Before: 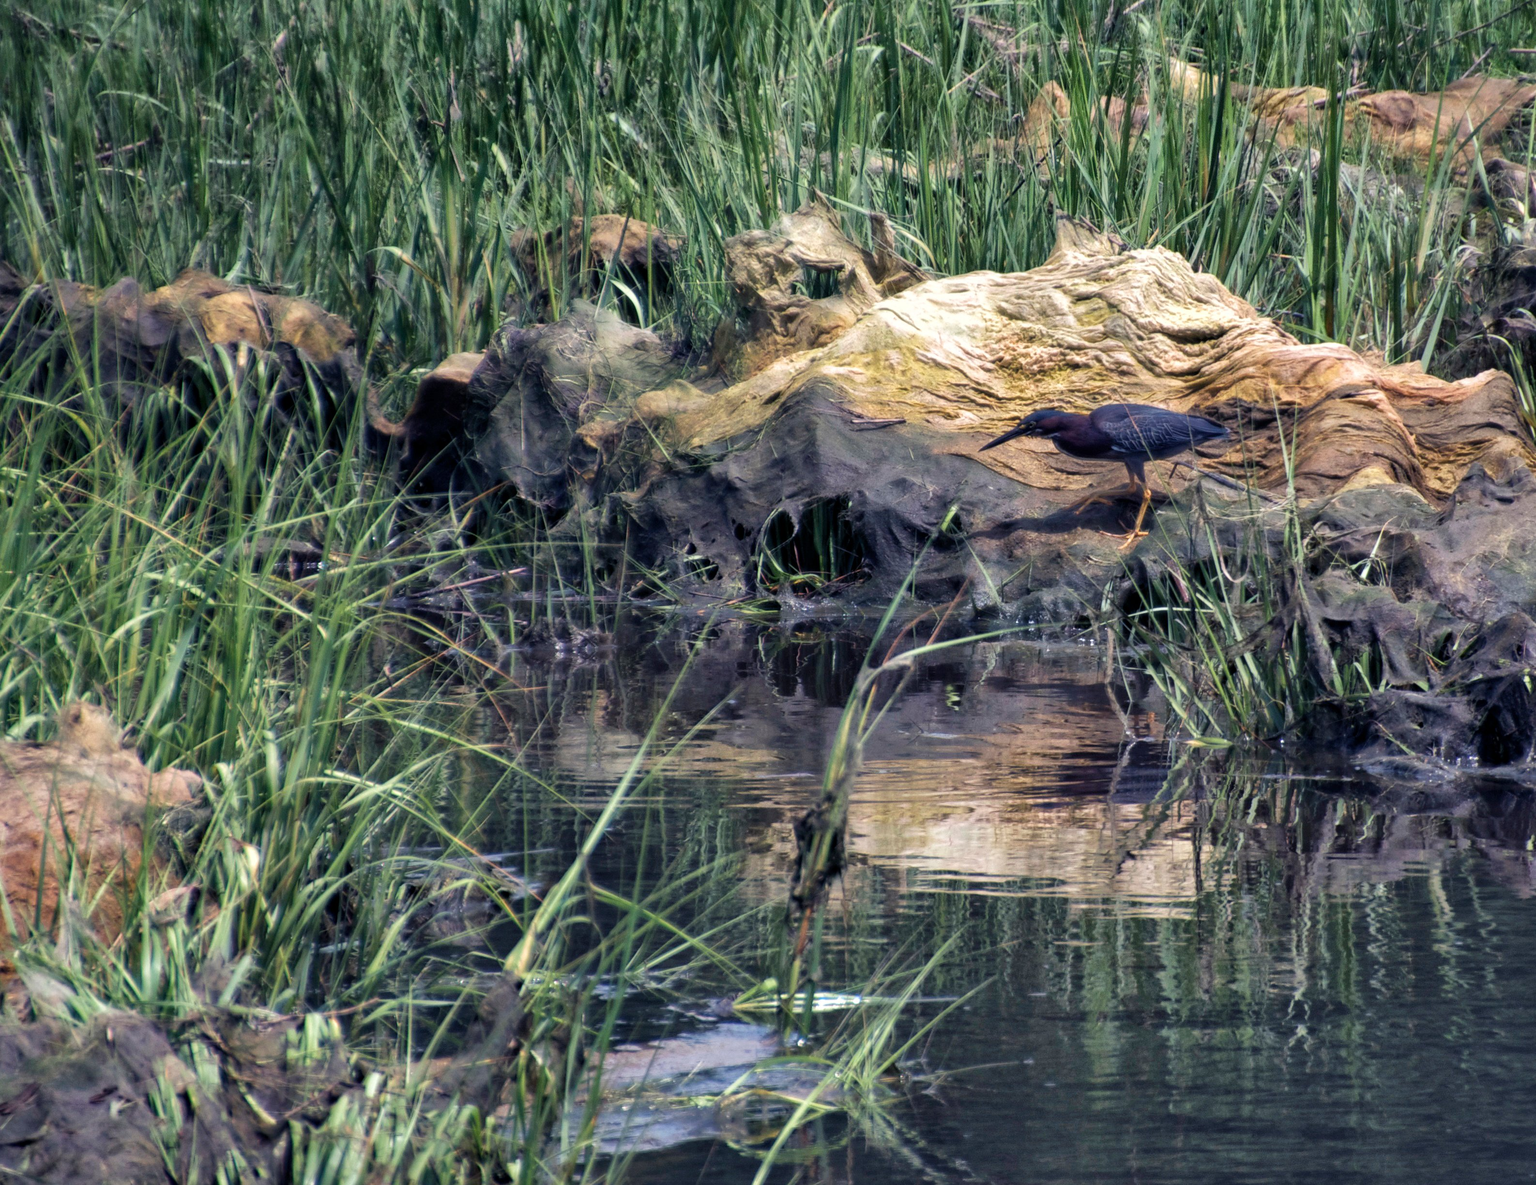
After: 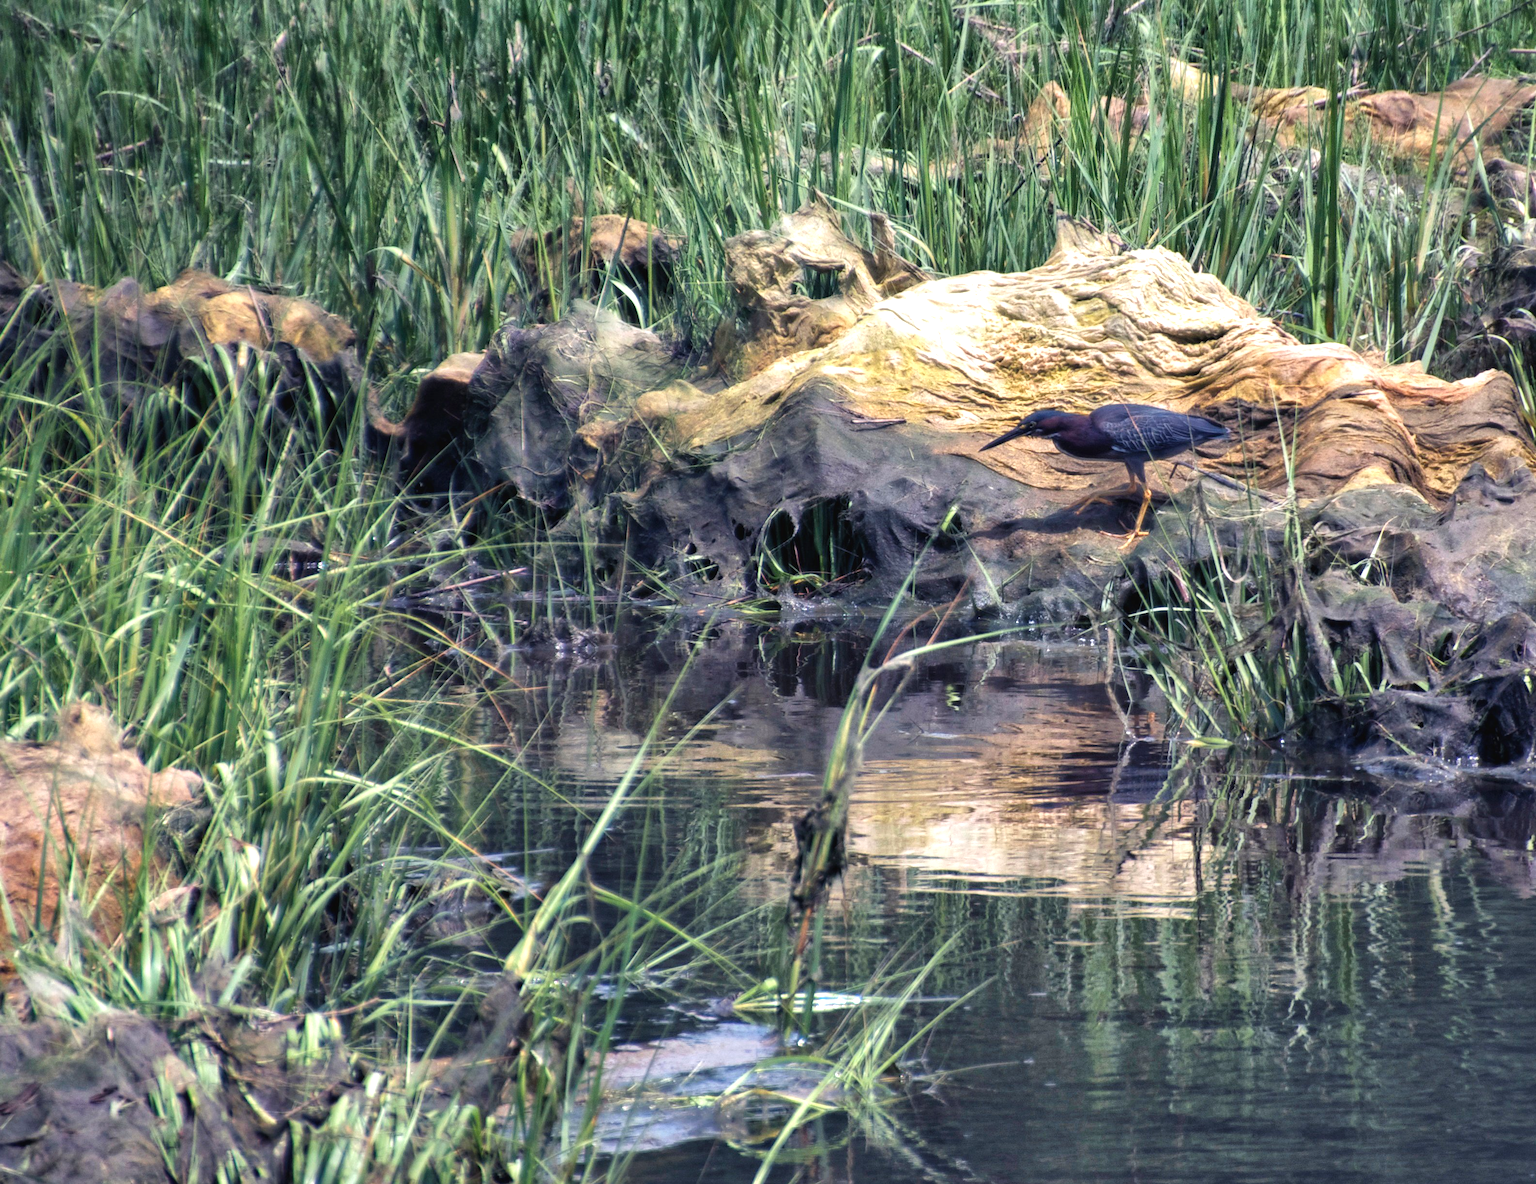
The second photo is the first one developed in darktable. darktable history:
exposure: black level correction -0.002, exposure 0.54 EV, compensate highlight preservation false
